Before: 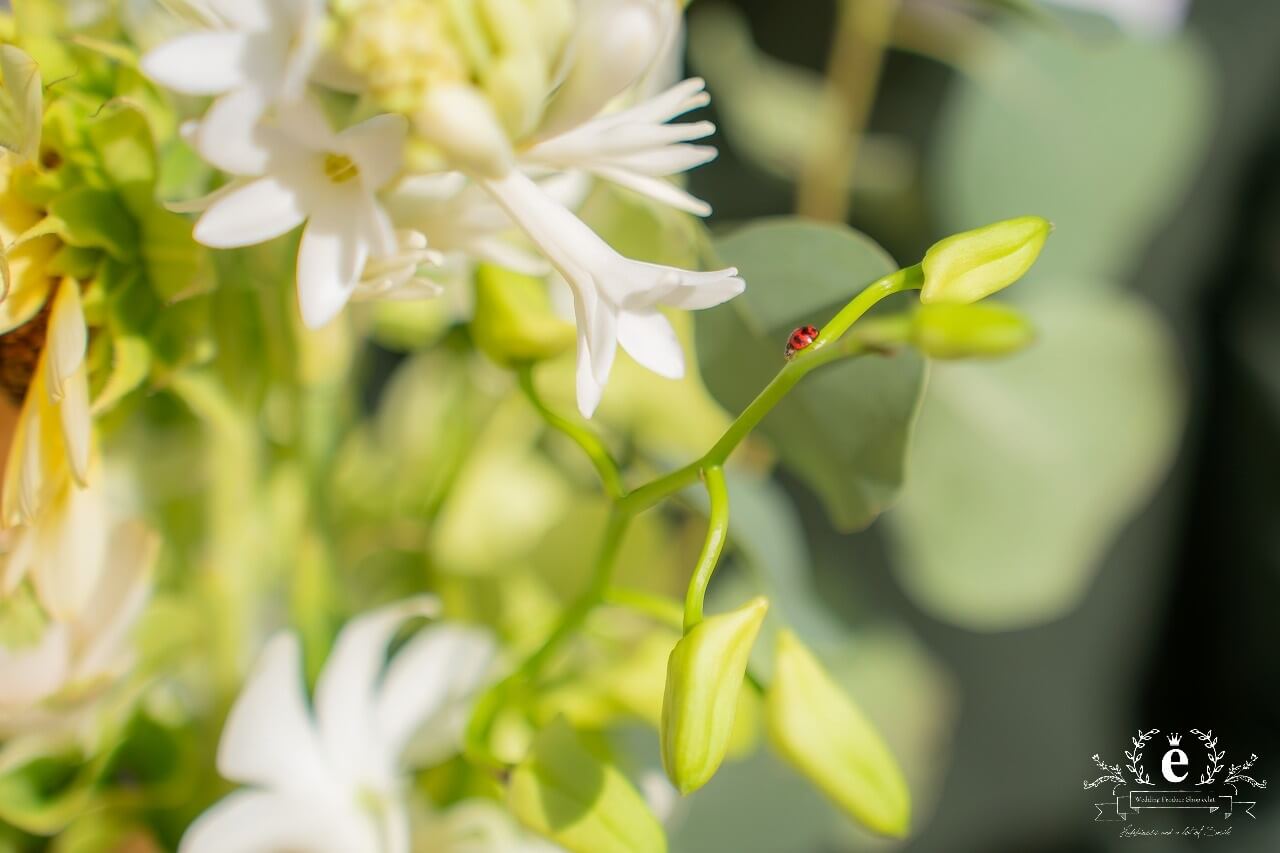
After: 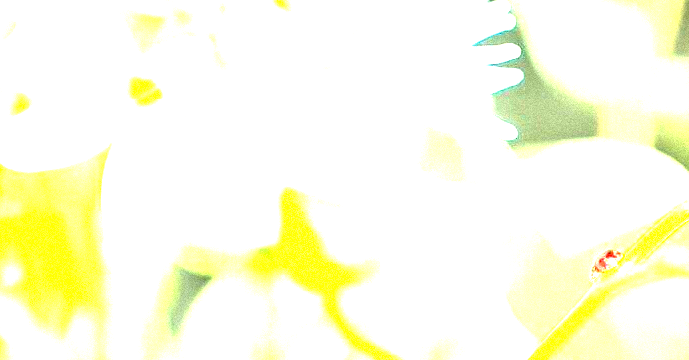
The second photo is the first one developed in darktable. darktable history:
crop: left 15.306%, top 9.065%, right 30.789%, bottom 48.638%
grain: coarseness 9.38 ISO, strength 34.99%, mid-tones bias 0%
exposure: black level correction 0, exposure 4 EV, compensate exposure bias true, compensate highlight preservation false
